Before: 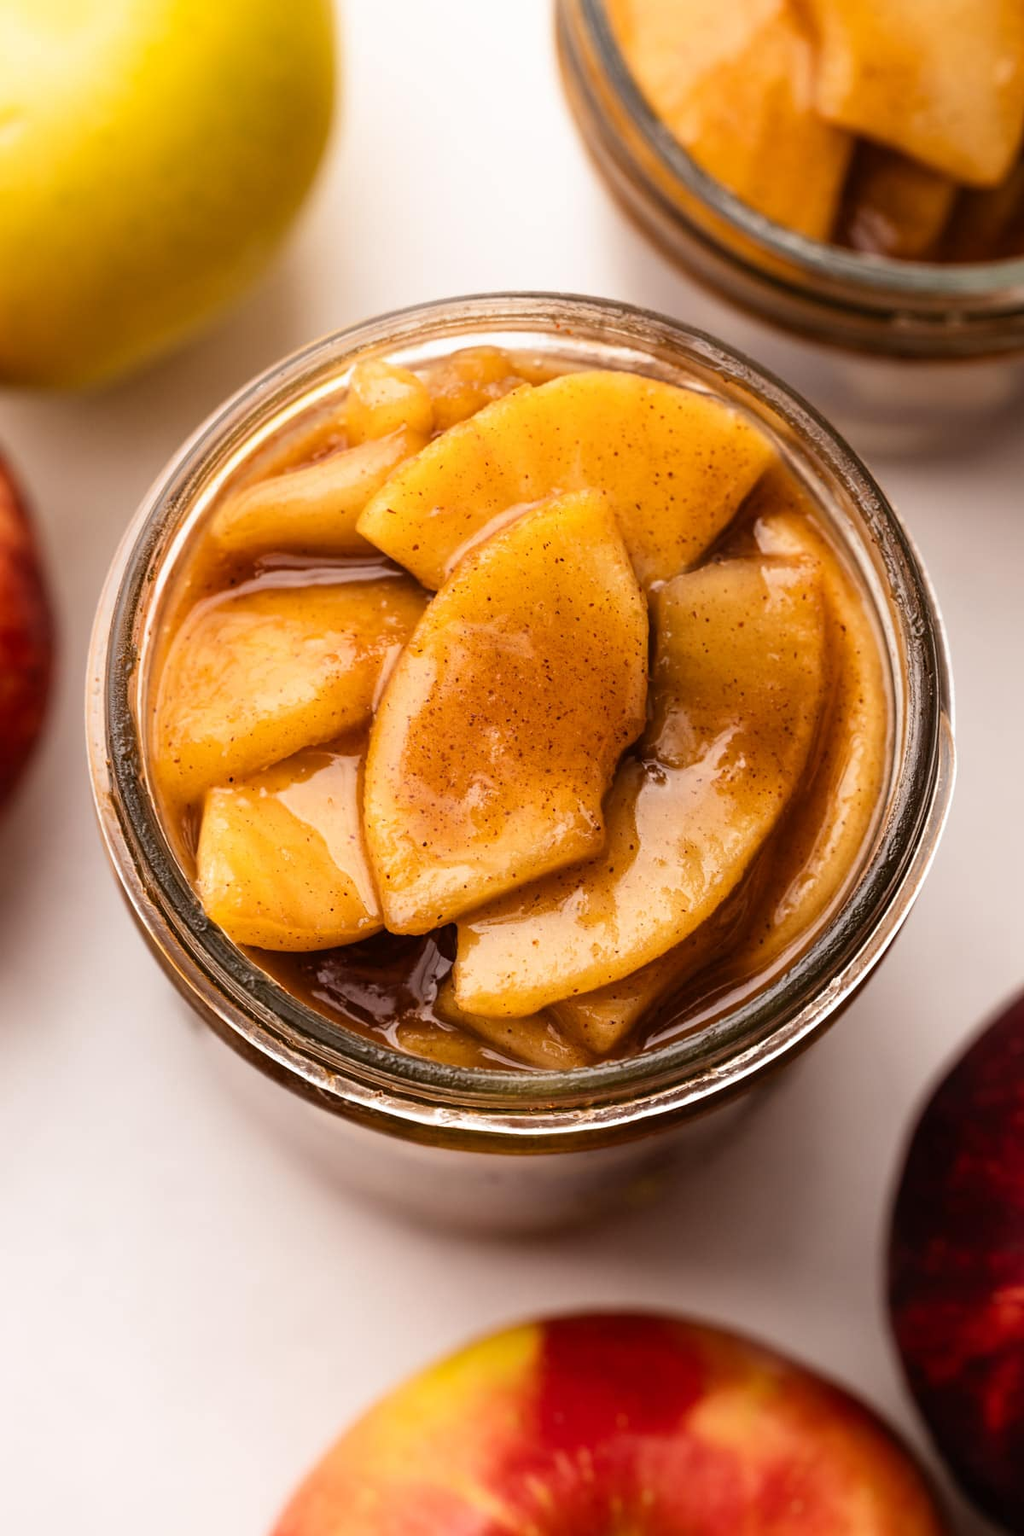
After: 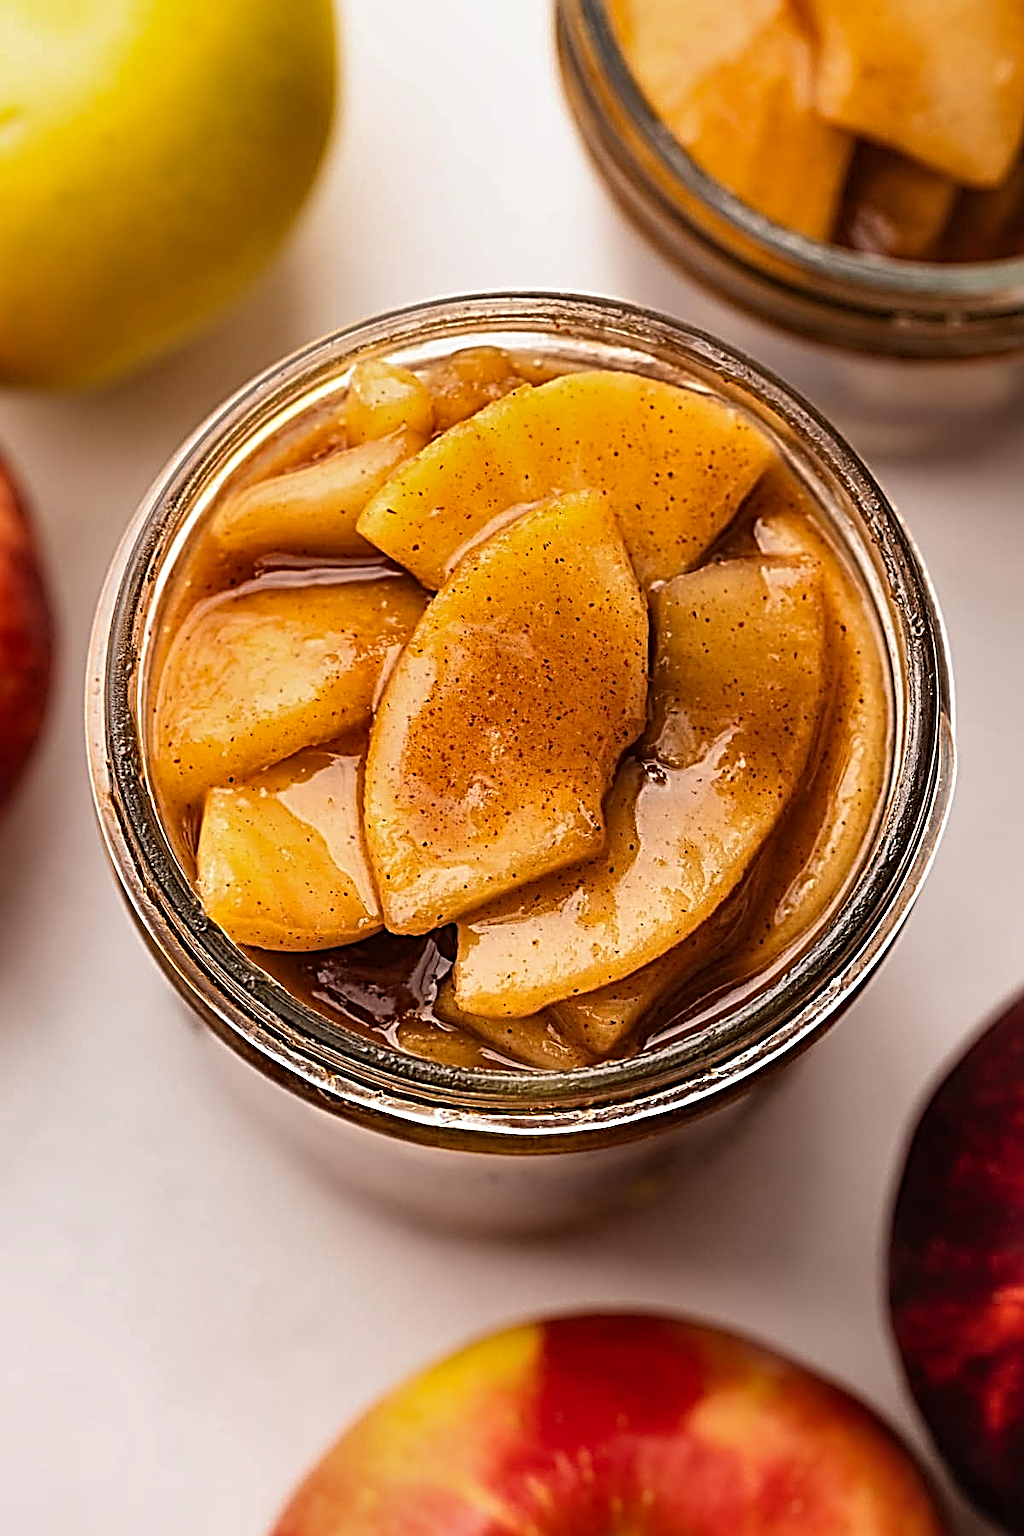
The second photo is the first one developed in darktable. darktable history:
shadows and highlights: shadows 43.71, white point adjustment -1.46, soften with gaussian
sharpen: radius 3.158, amount 1.731
rotate and perspective: crop left 0, crop top 0
